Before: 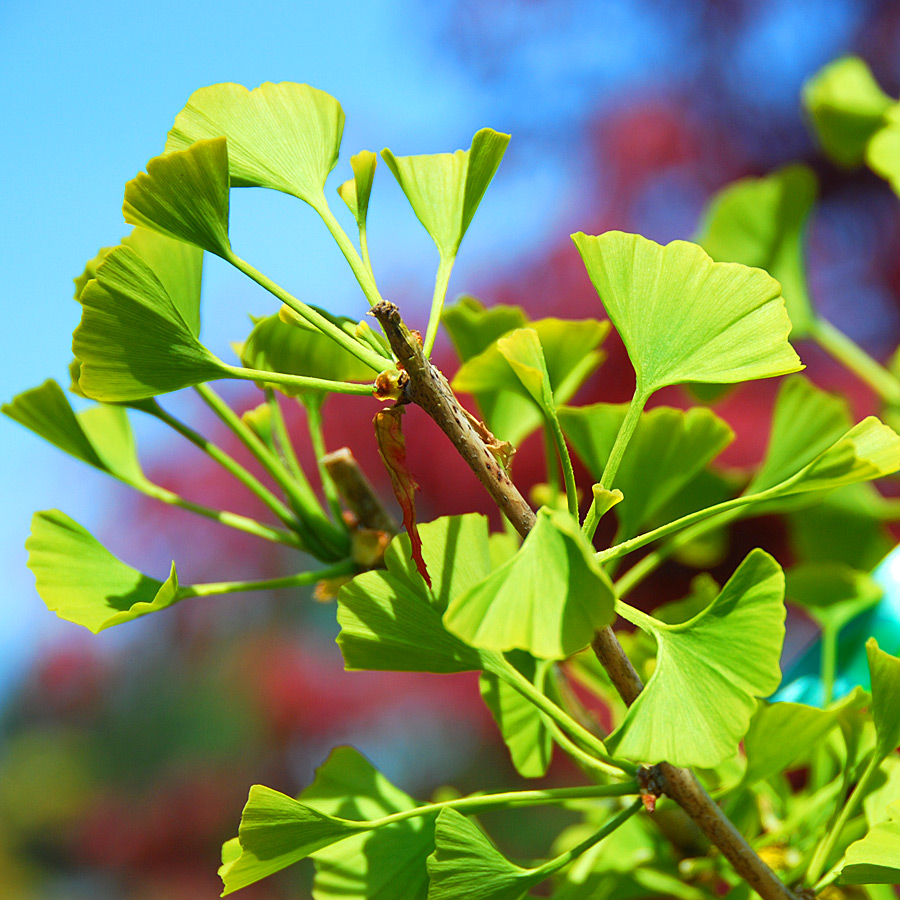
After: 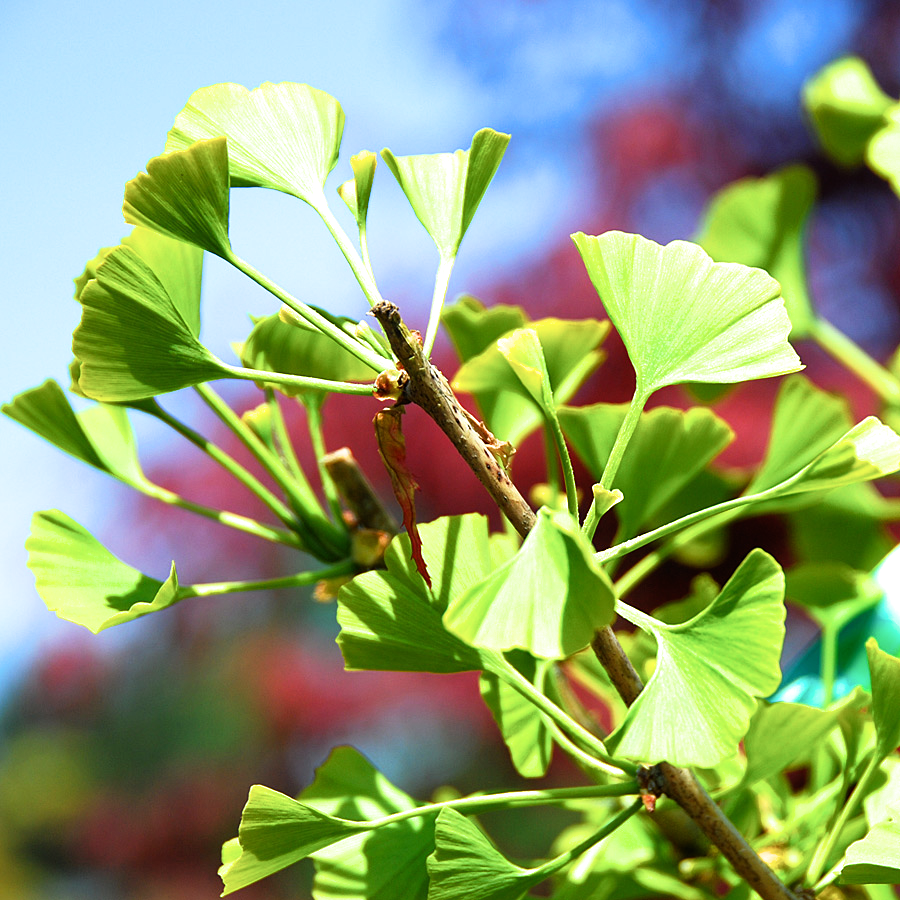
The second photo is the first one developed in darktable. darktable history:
filmic rgb: black relative exposure -9.08 EV, white relative exposure 2.3 EV, hardness 7.49
exposure: exposure 0.15 EV, compensate highlight preservation false
